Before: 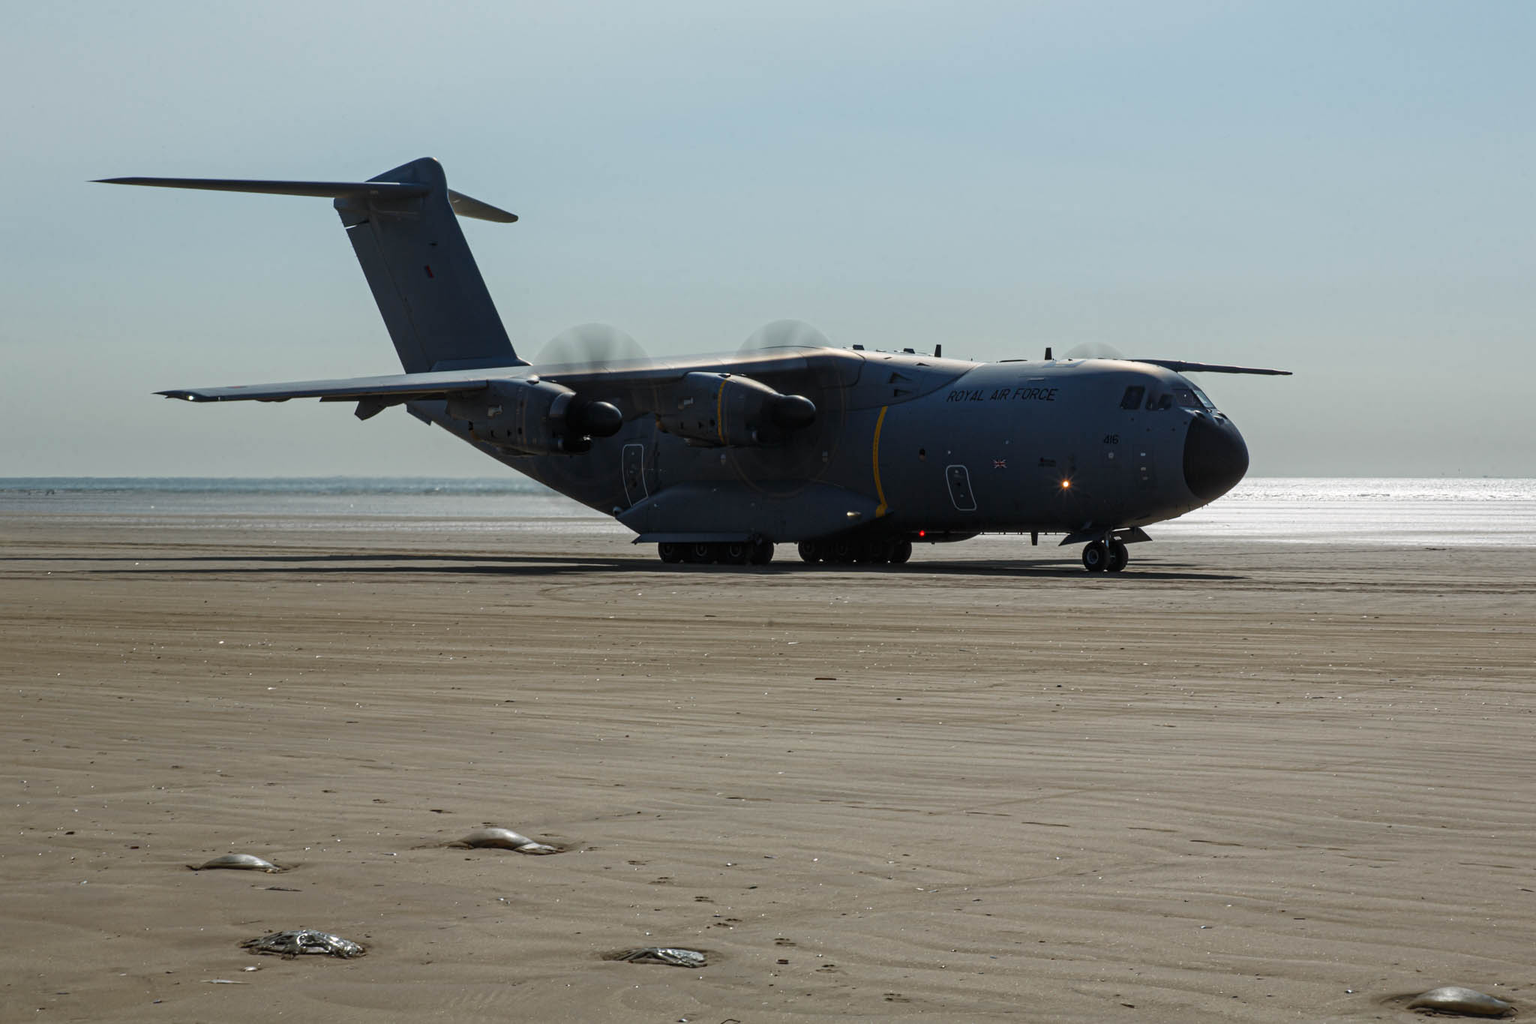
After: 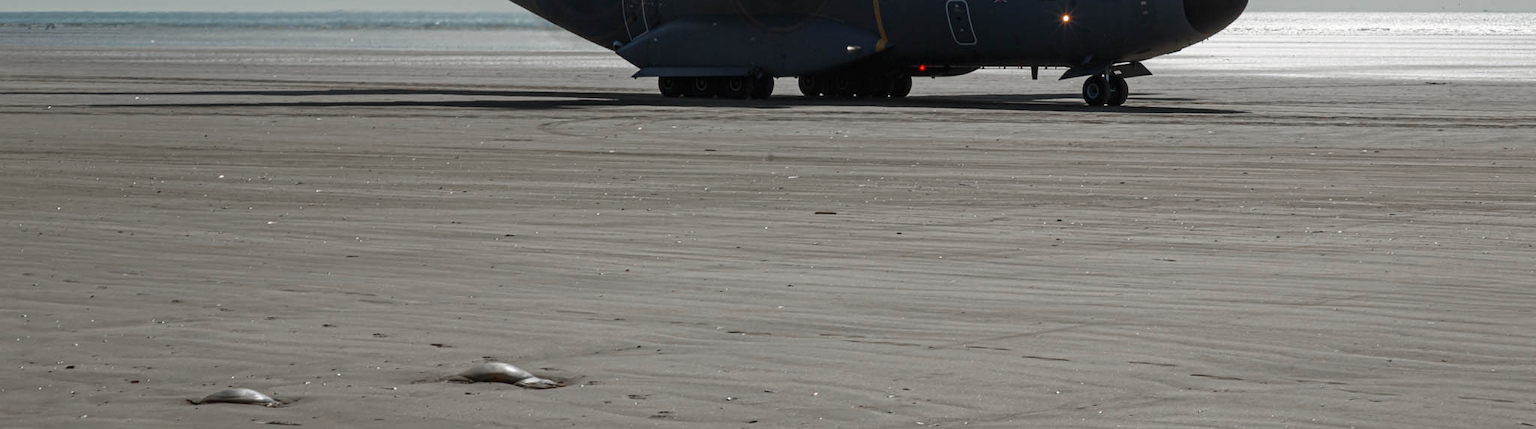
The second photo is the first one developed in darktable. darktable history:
crop: top 45.551%, bottom 12.262%
color zones: curves: ch1 [(0, 0.708) (0.088, 0.648) (0.245, 0.187) (0.429, 0.326) (0.571, 0.498) (0.714, 0.5) (0.857, 0.5) (1, 0.708)]
